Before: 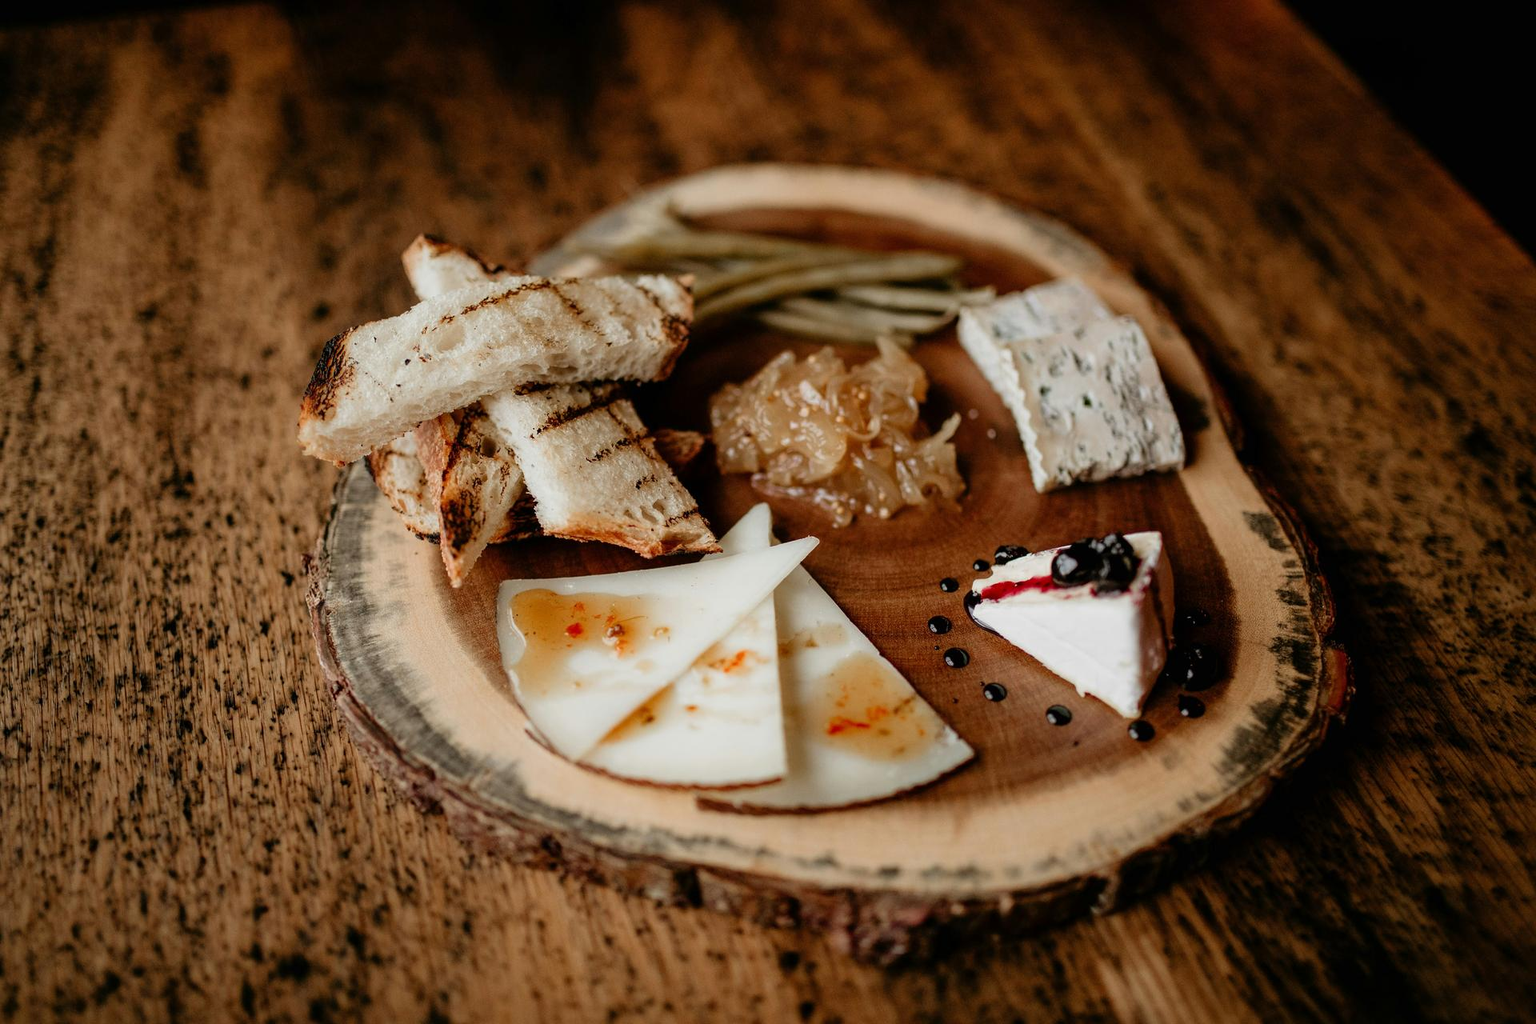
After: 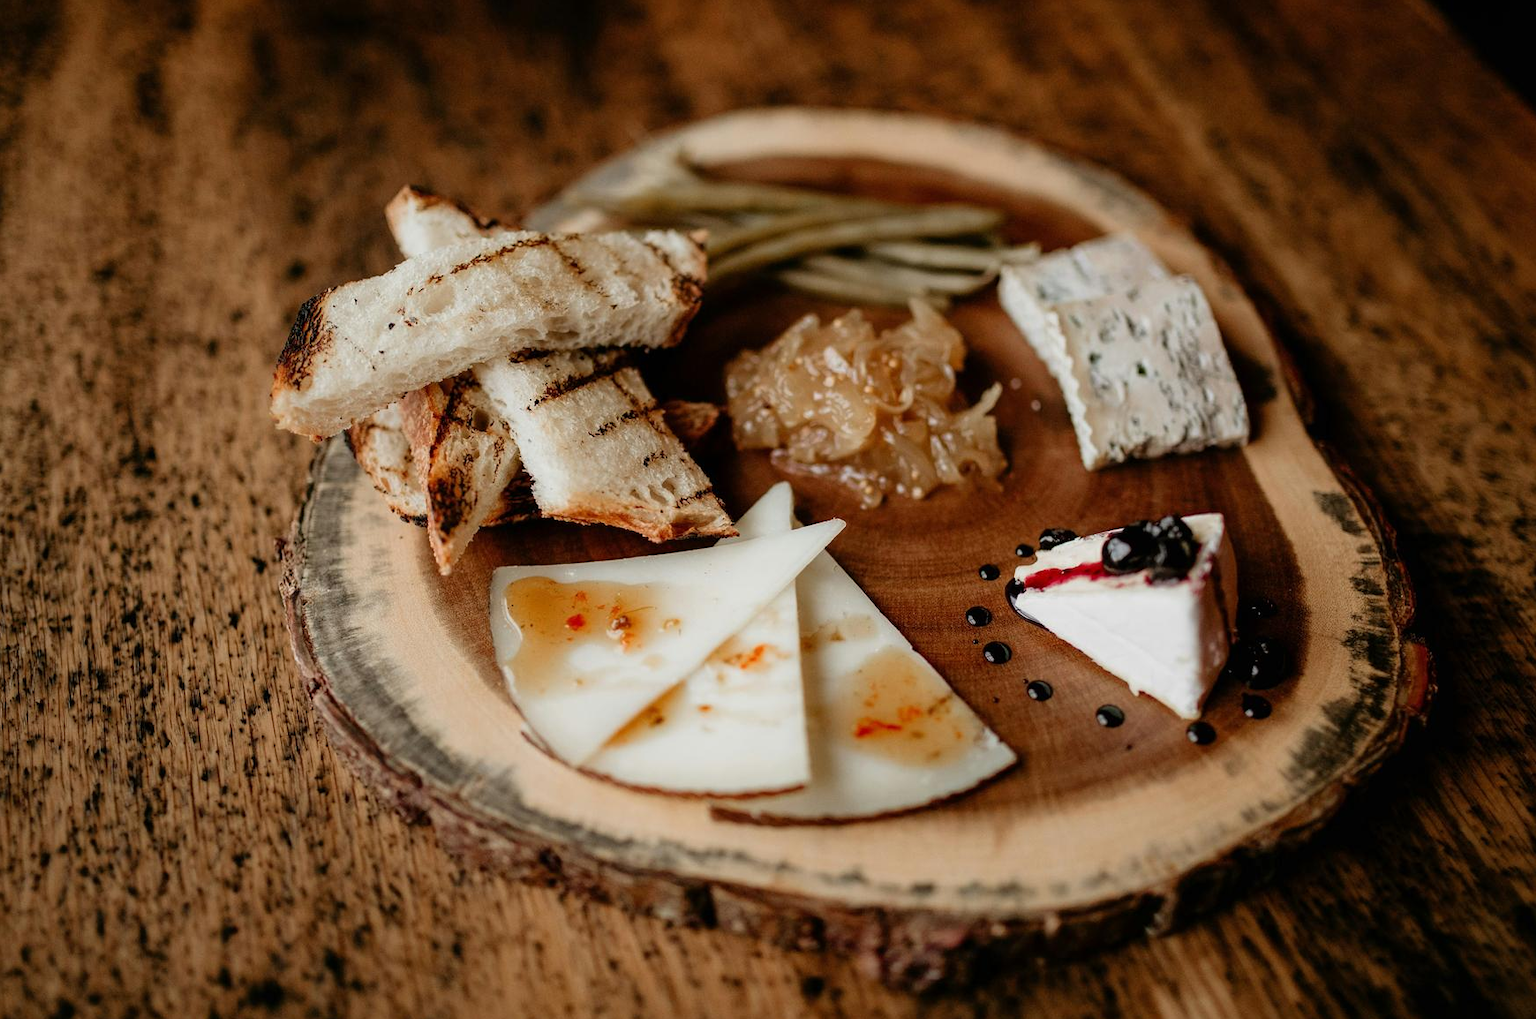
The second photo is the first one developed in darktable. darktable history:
crop: left 3.44%, top 6.514%, right 5.935%, bottom 3.242%
